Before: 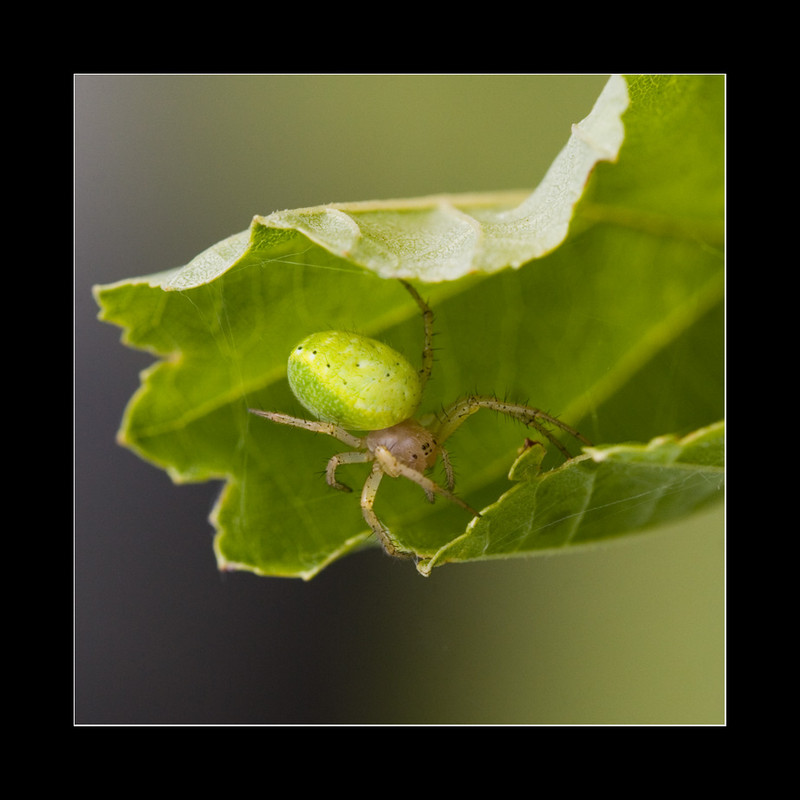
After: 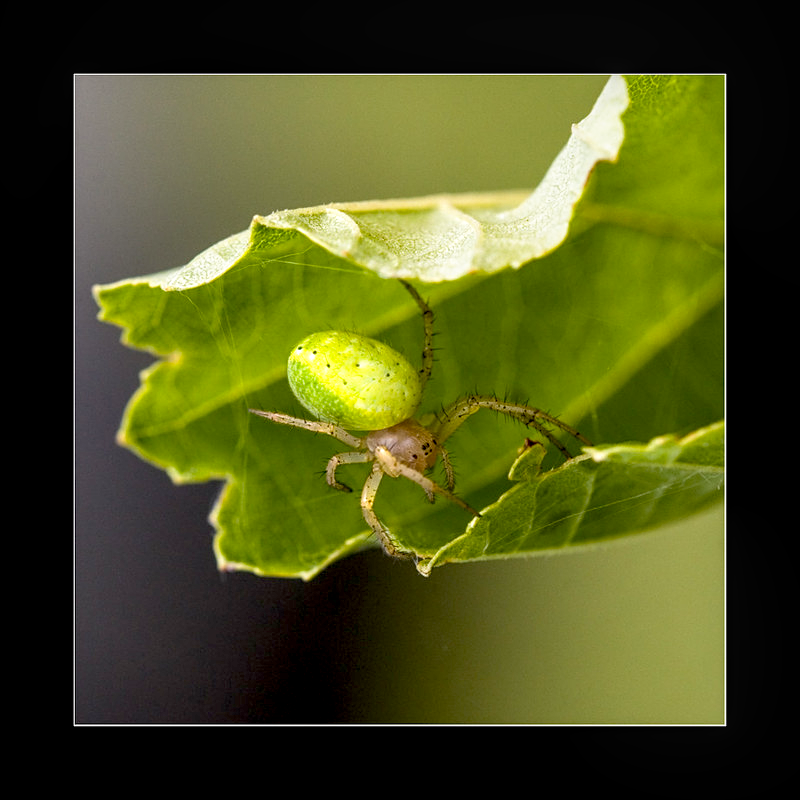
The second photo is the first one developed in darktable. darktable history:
sharpen: amount 0.2
exposure: black level correction 0.001, exposure 0.3 EV, compensate highlight preservation false
base curve: curves: ch0 [(0.017, 0) (0.425, 0.441) (0.844, 0.933) (1, 1)], preserve colors none
local contrast: on, module defaults
